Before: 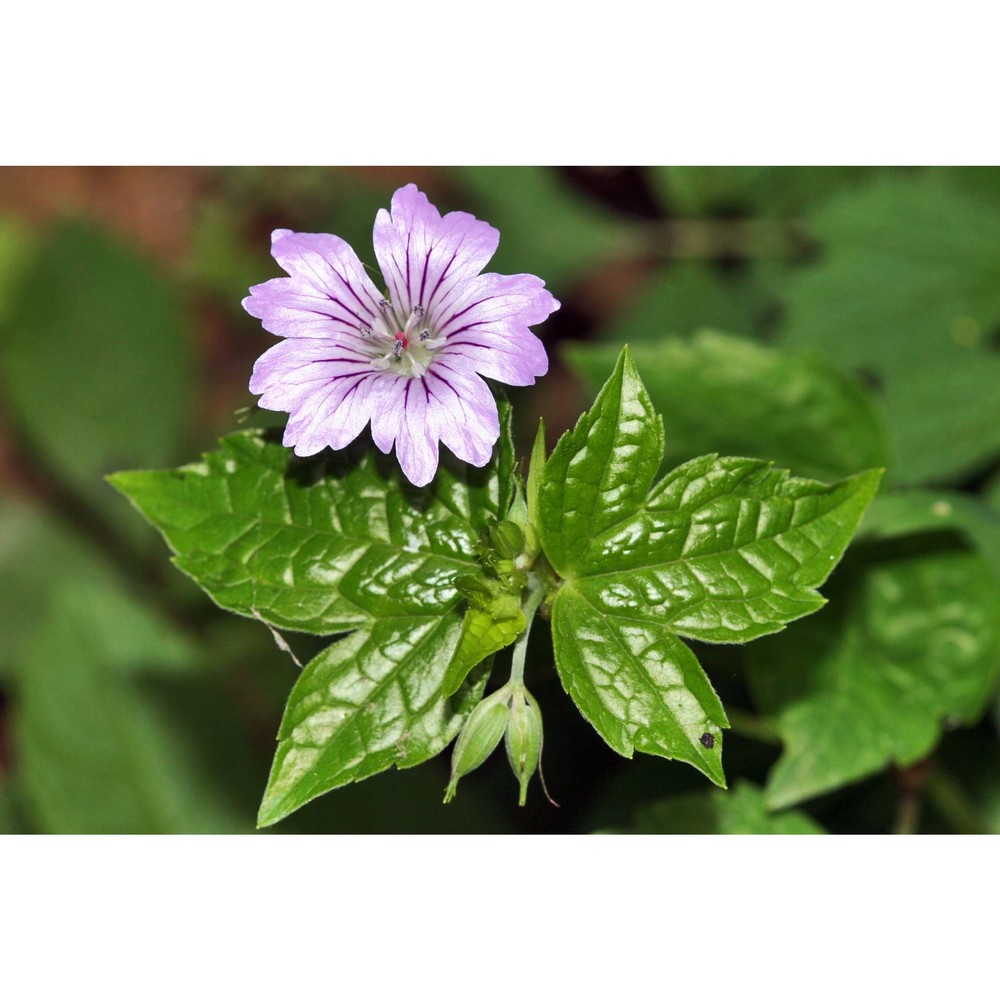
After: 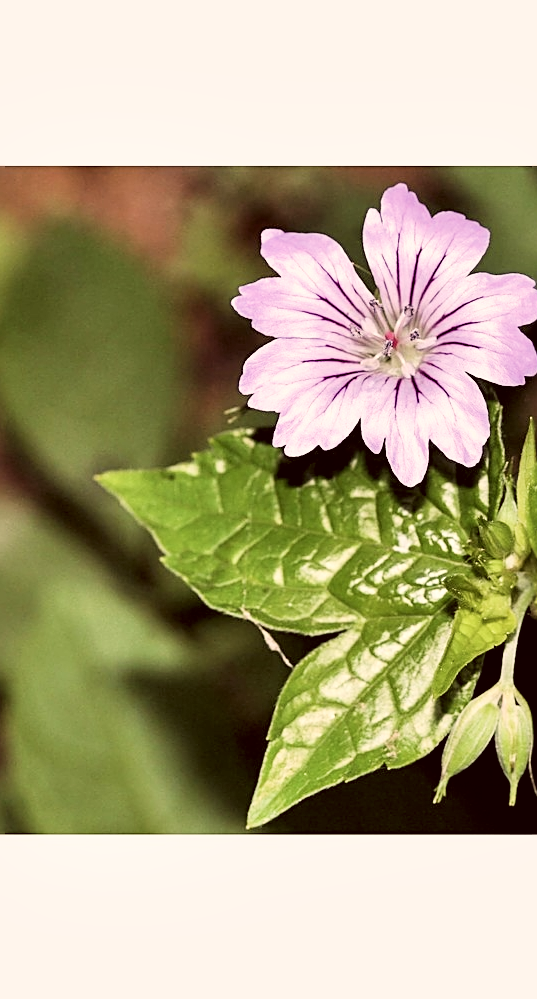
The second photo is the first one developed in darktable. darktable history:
sharpen: on, module defaults
exposure: black level correction 0, exposure 0.593 EV, compensate highlight preservation false
filmic rgb: black relative exposure -7.75 EV, white relative exposure 4.39 EV, target black luminance 0%, hardness 3.76, latitude 50.69%, contrast 1.065, highlights saturation mix 8.83%, shadows ↔ highlights balance -0.209%
local contrast: mode bilateral grid, contrast 25, coarseness 50, detail 123%, midtone range 0.2
crop: left 1.014%, right 45.208%, bottom 0.084%
color correction: highlights a* 10.19, highlights b* 9.69, shadows a* 8.43, shadows b* 8.29, saturation 0.78
tone equalizer: -8 EV -0.449 EV, -7 EV -0.411 EV, -6 EV -0.321 EV, -5 EV -0.214 EV, -3 EV 0.241 EV, -2 EV 0.318 EV, -1 EV 0.376 EV, +0 EV 0.419 EV, edges refinement/feathering 500, mask exposure compensation -1.57 EV, preserve details guided filter
